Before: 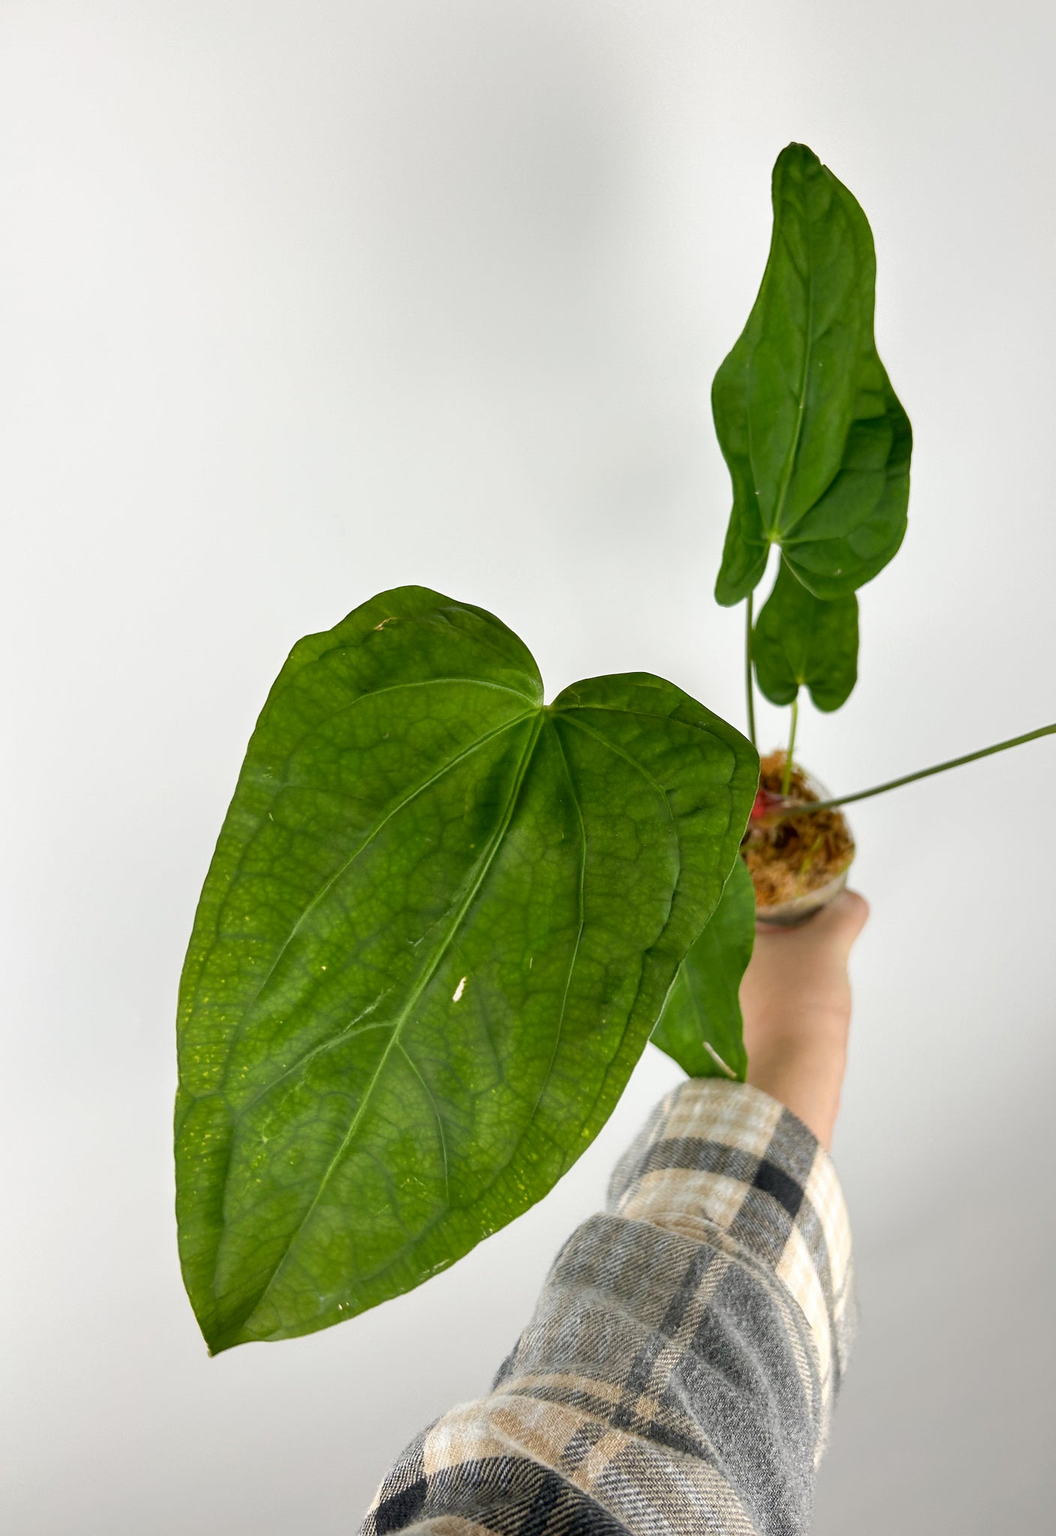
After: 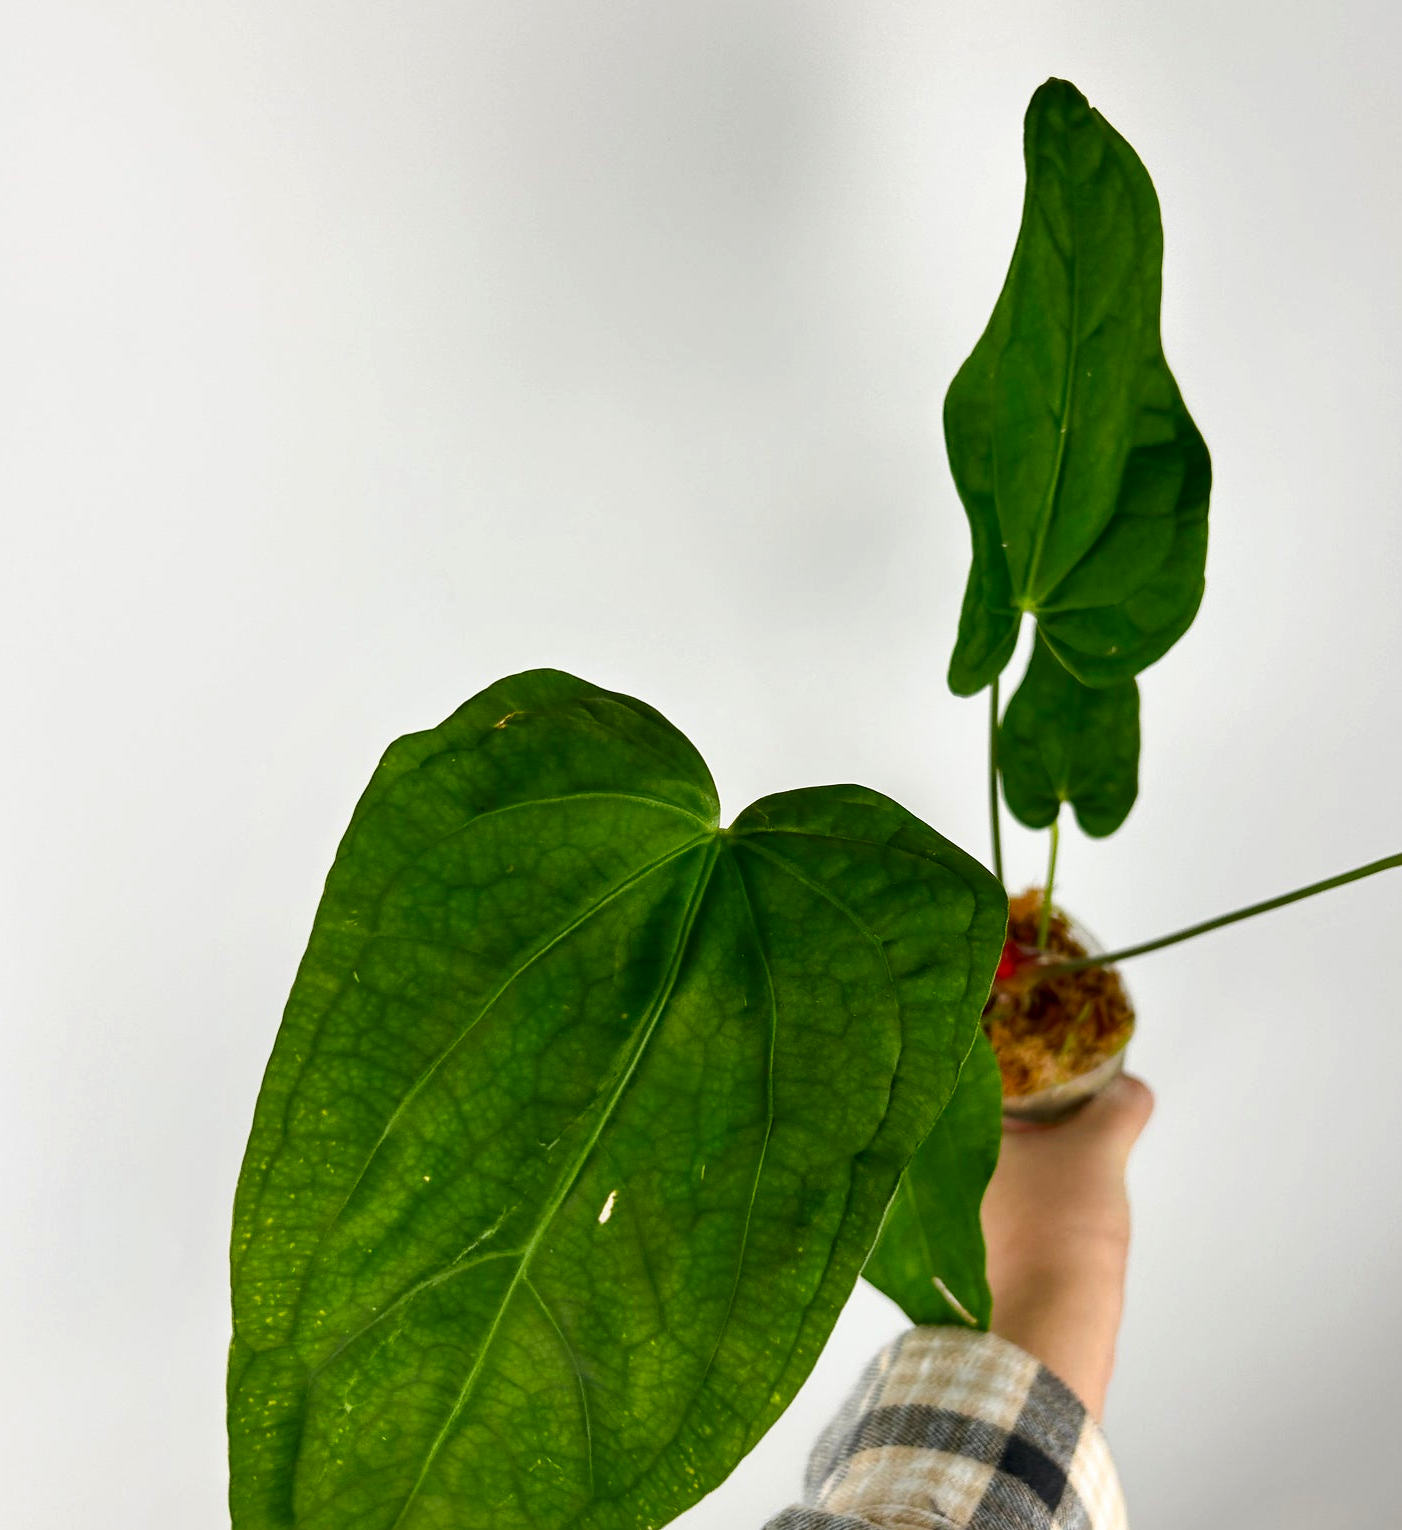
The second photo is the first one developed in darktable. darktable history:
crop: left 0.387%, top 5.469%, bottom 19.809%
shadows and highlights: shadows 20.55, highlights -20.99, soften with gaussian
exposure: compensate highlight preservation false
contrast brightness saturation: contrast 0.12, brightness -0.12, saturation 0.2
